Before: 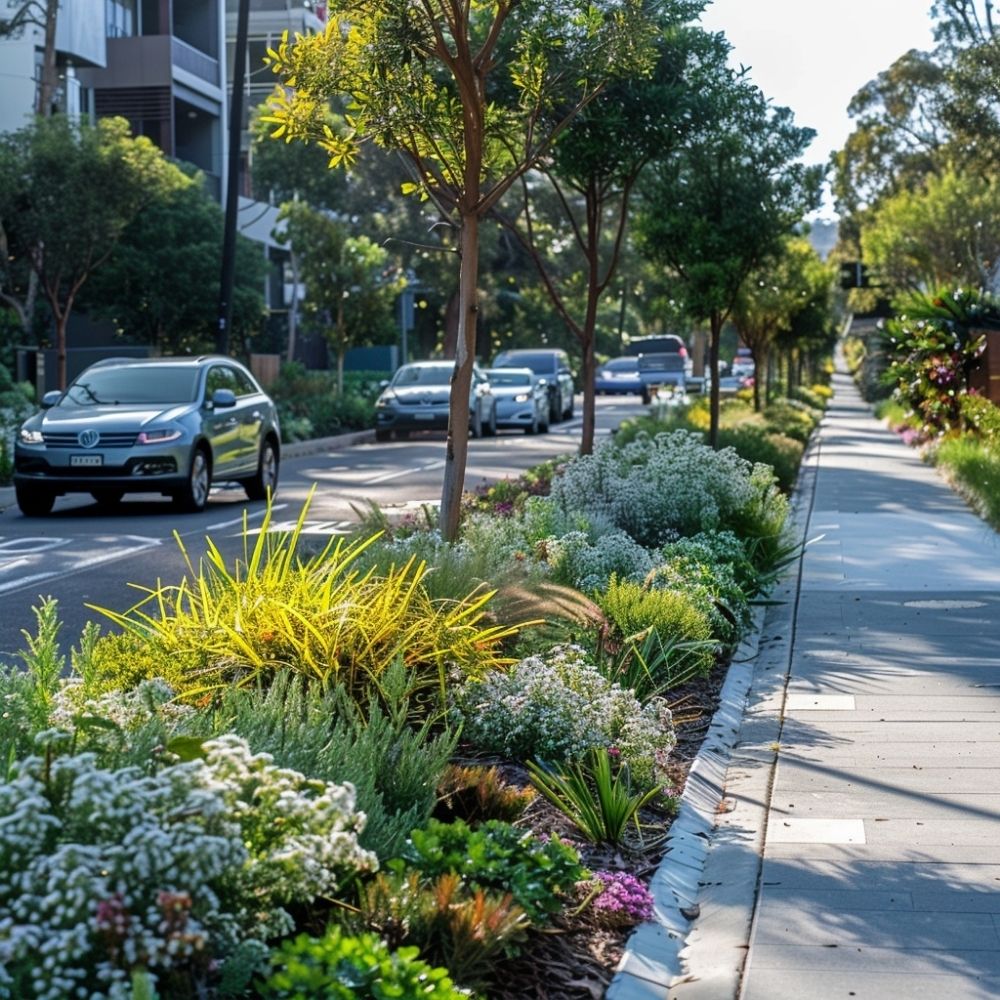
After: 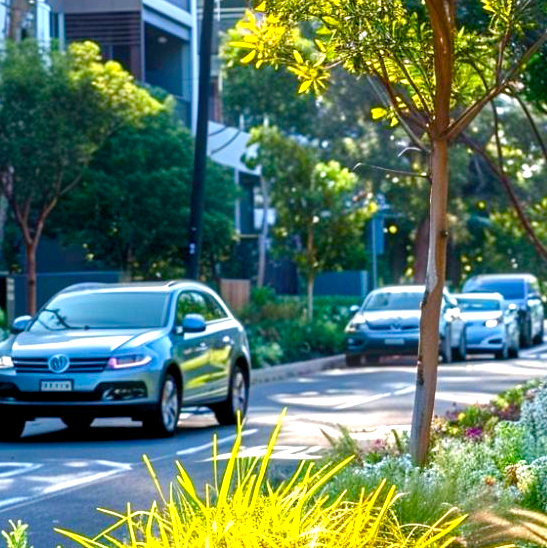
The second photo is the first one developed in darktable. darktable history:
exposure: black level correction 0.001, exposure 0.955 EV, compensate exposure bias true, compensate highlight preservation false
crop and rotate: left 3.047%, top 7.509%, right 42.236%, bottom 37.598%
color balance rgb: perceptual saturation grading › global saturation 20%, perceptual saturation grading › highlights -25%, perceptual saturation grading › shadows 50.52%, global vibrance 40.24%
